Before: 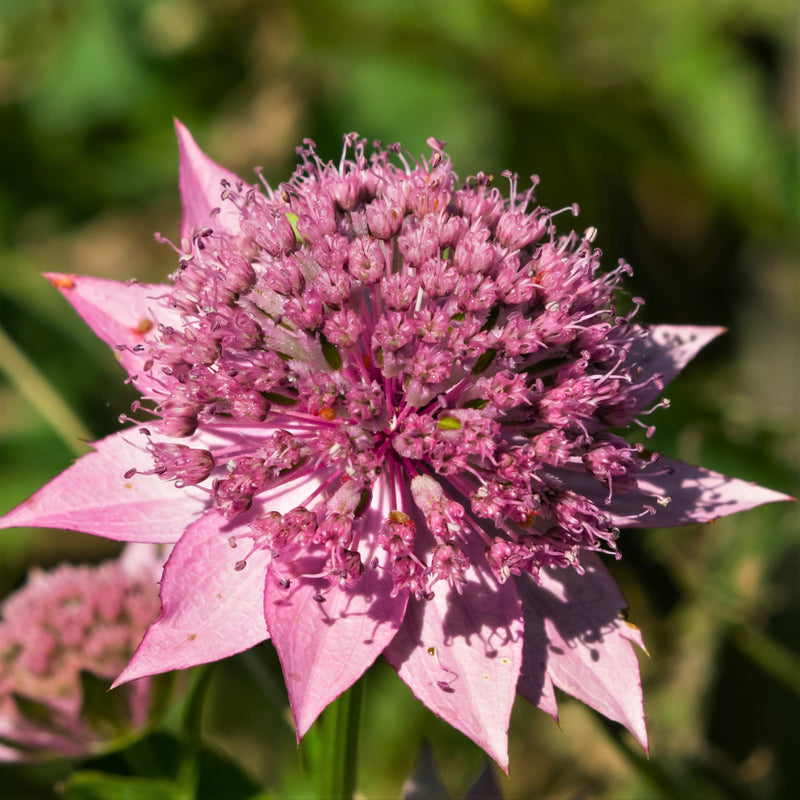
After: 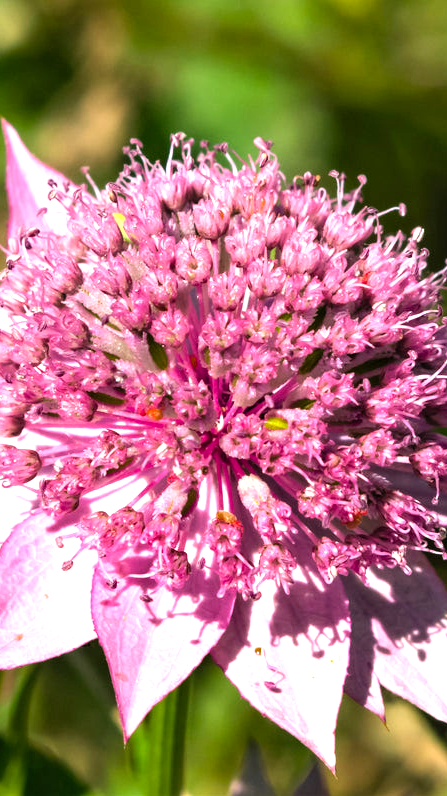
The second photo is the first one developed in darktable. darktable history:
crop: left 21.674%, right 22.086%
levels: levels [0, 0.374, 0.749]
